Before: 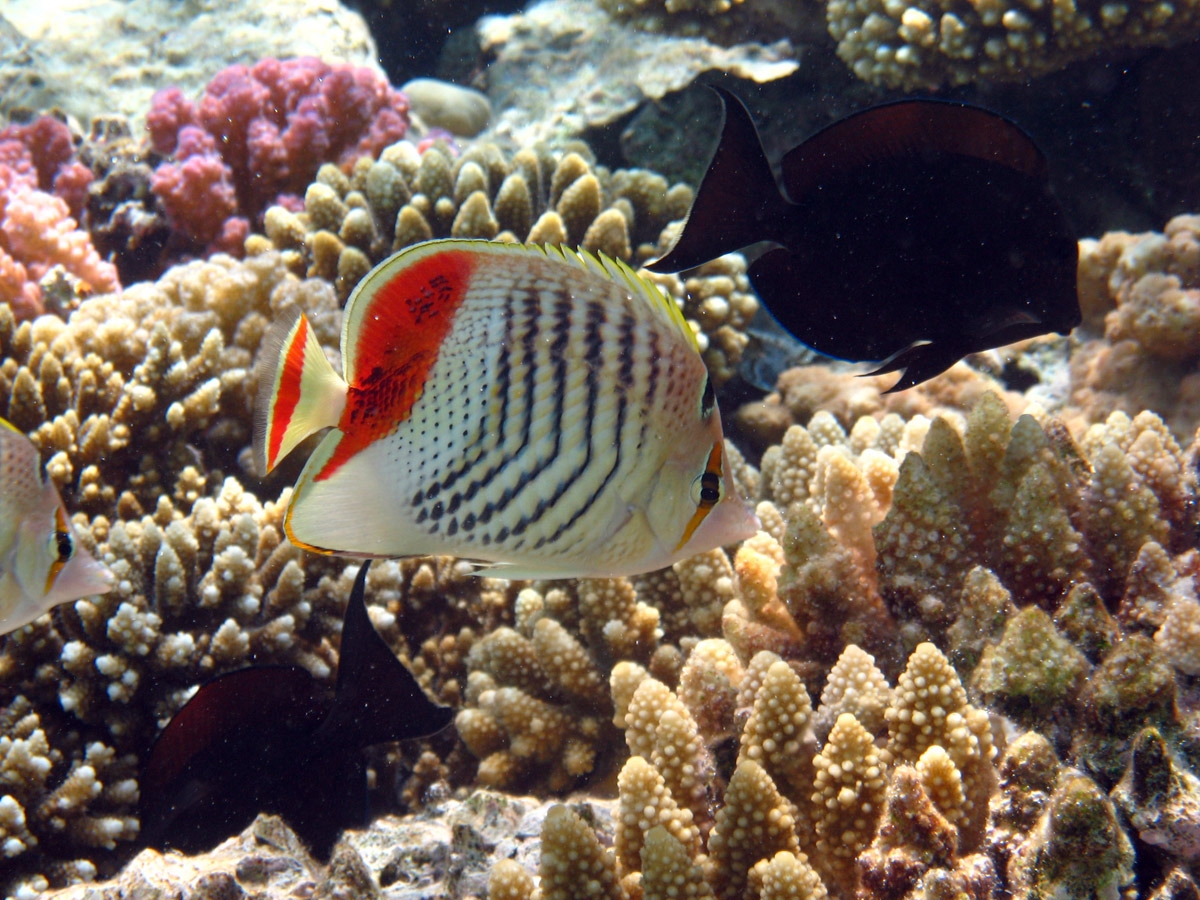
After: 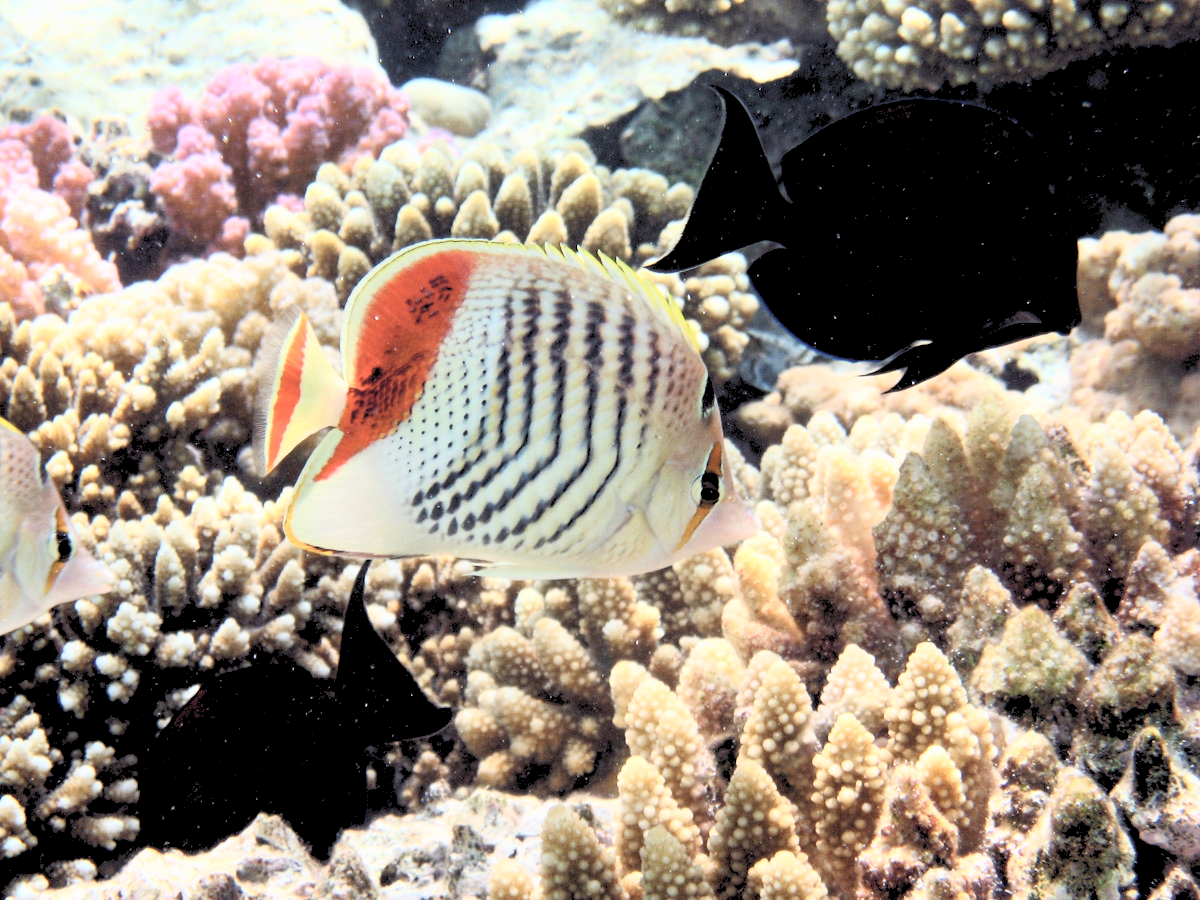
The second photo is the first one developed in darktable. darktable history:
contrast brightness saturation: contrast 0.43, brightness 0.56, saturation -0.19
rgb levels: preserve colors sum RGB, levels [[0.038, 0.433, 0.934], [0, 0.5, 1], [0, 0.5, 1]]
